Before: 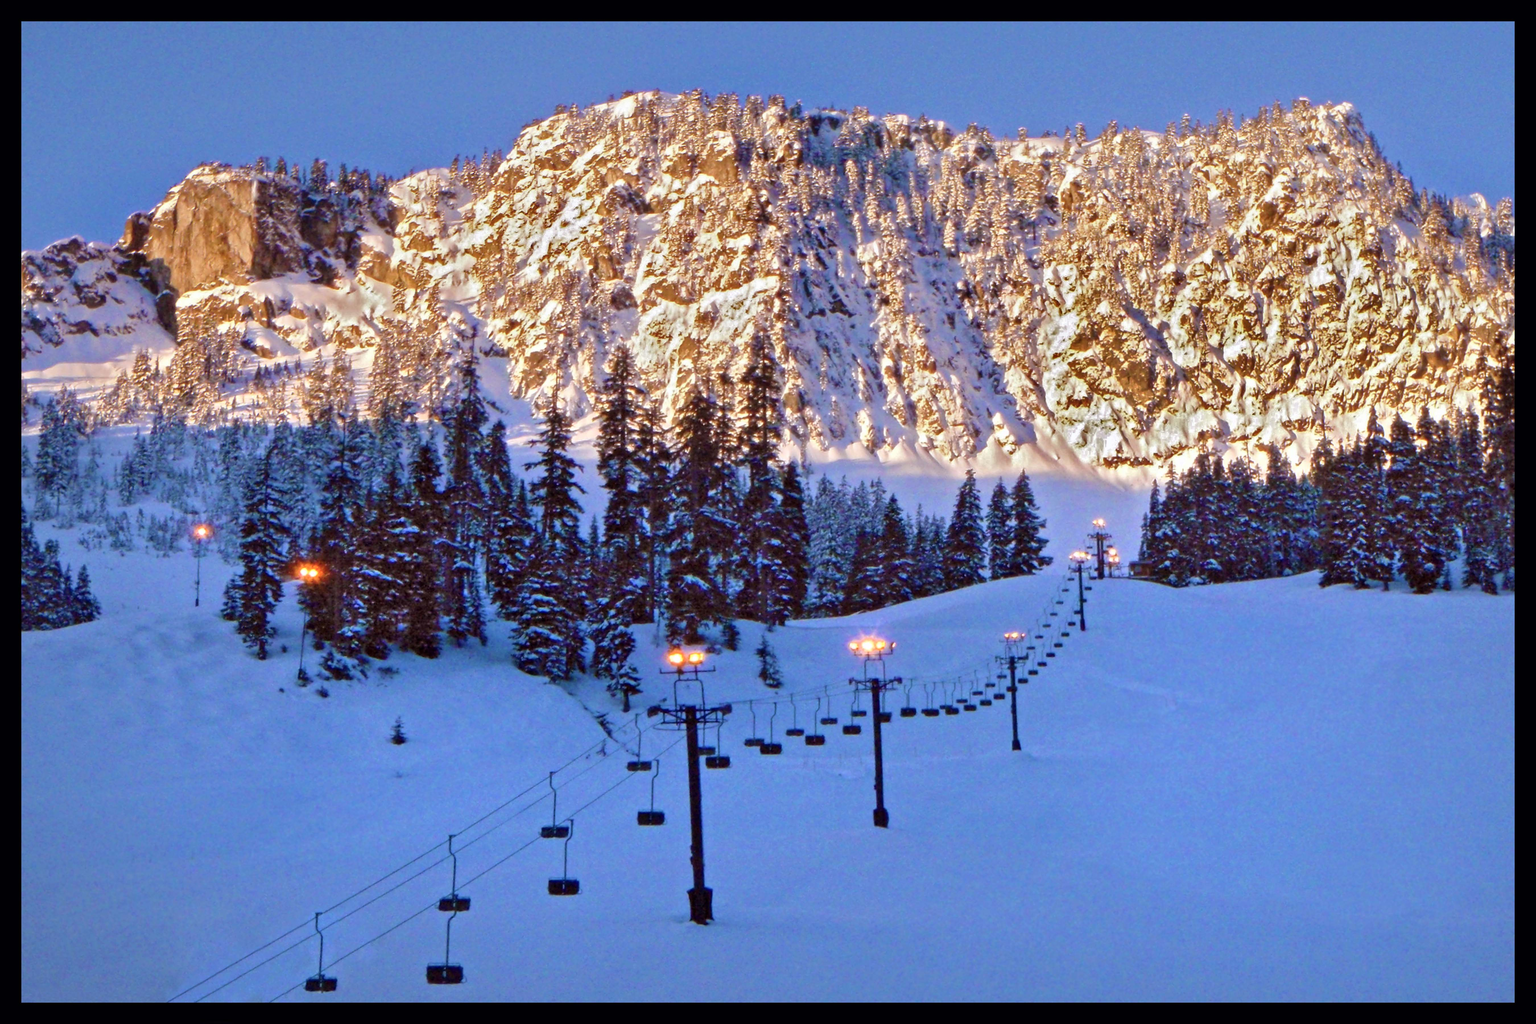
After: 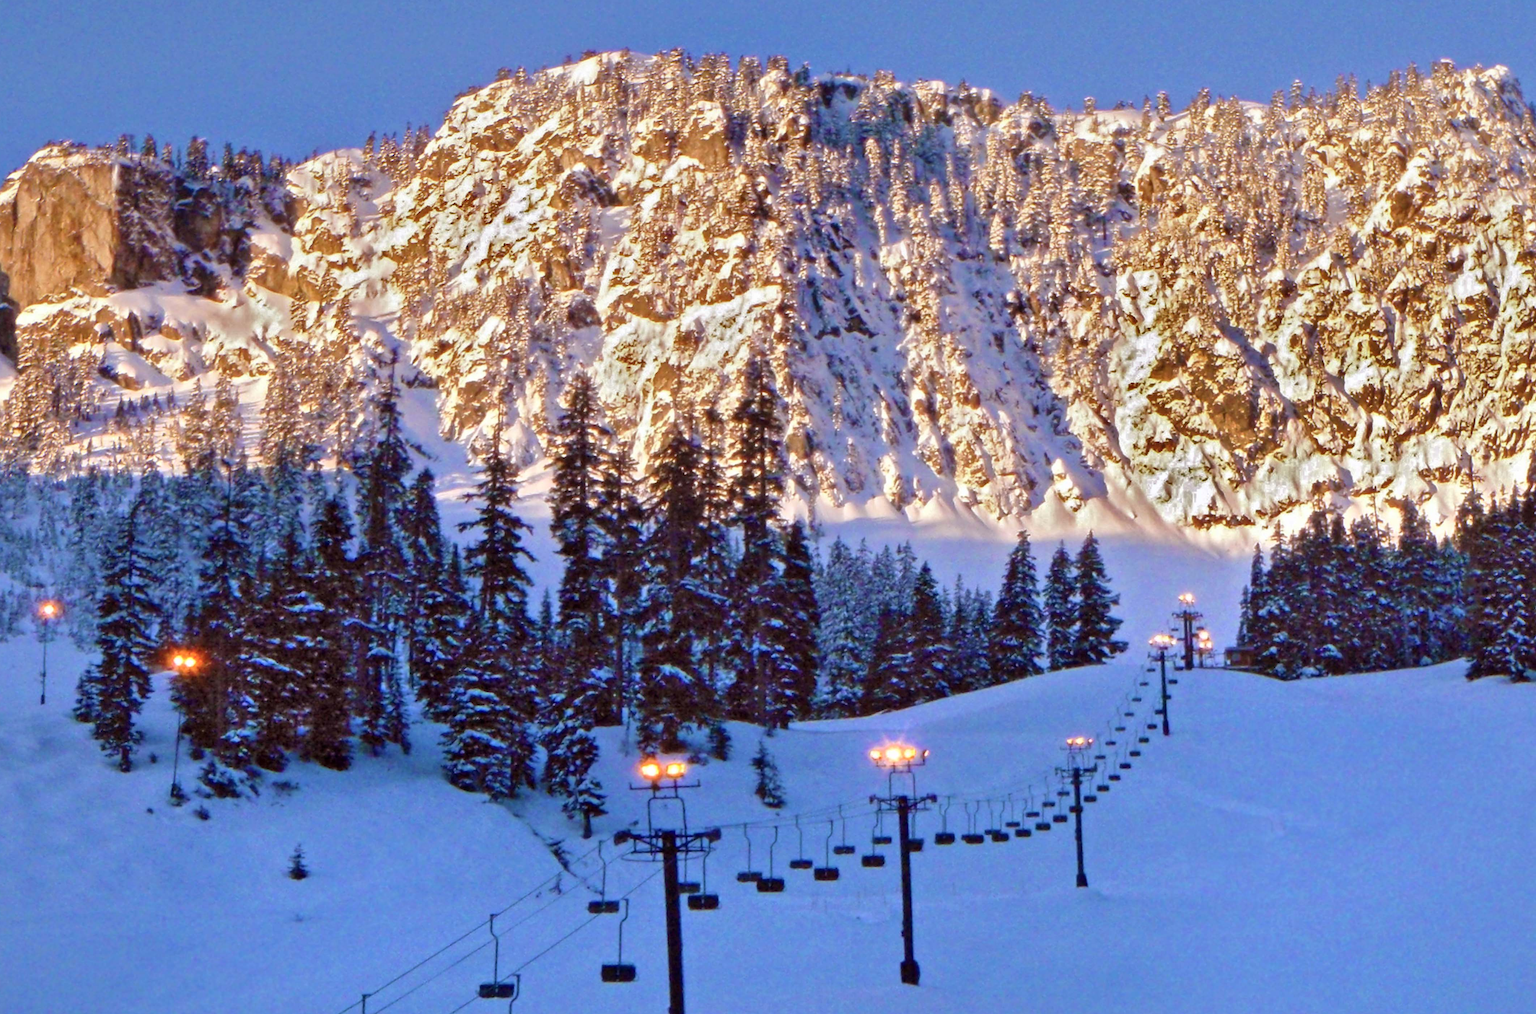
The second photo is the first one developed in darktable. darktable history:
crop and rotate: left 10.654%, top 5.01%, right 10.483%, bottom 16.9%
